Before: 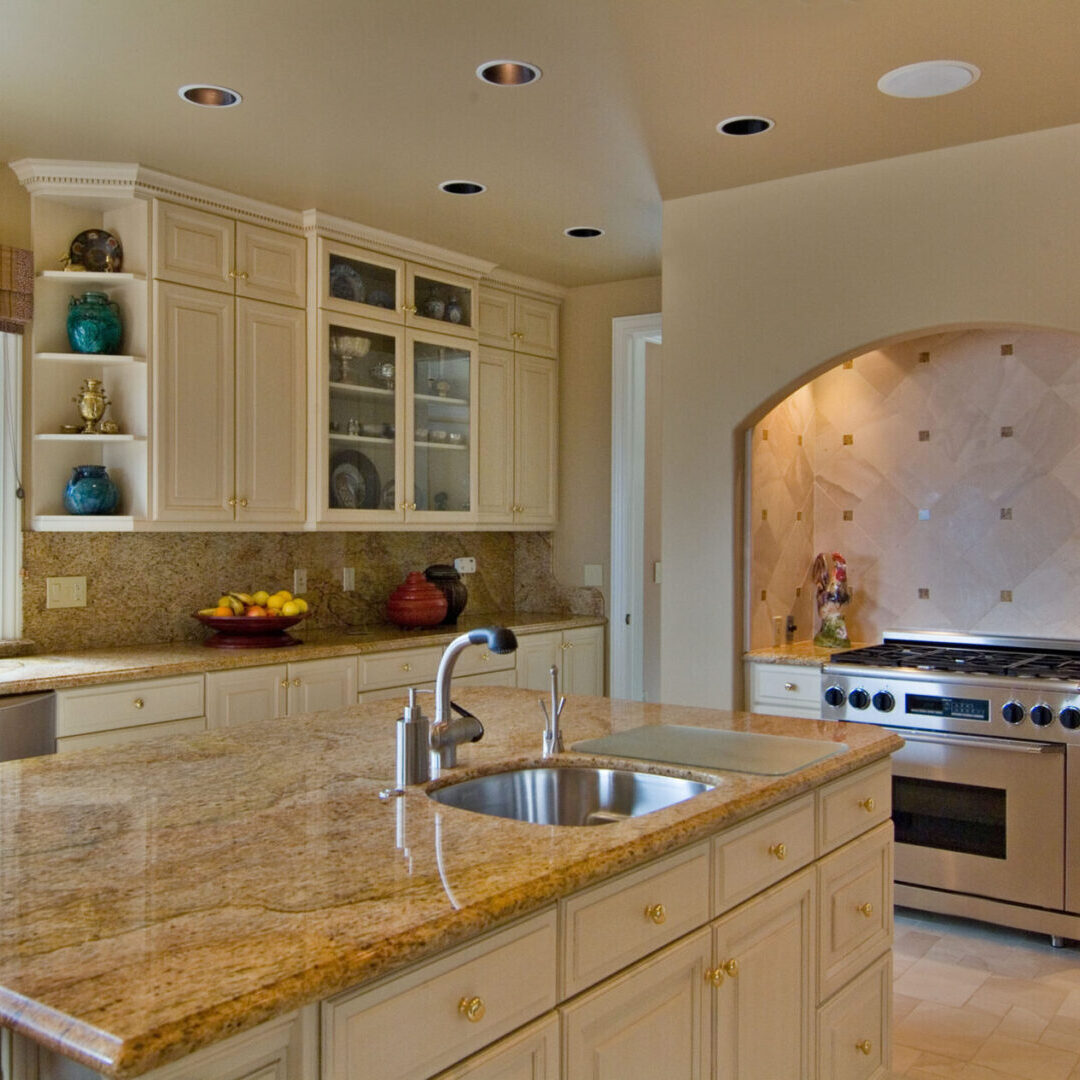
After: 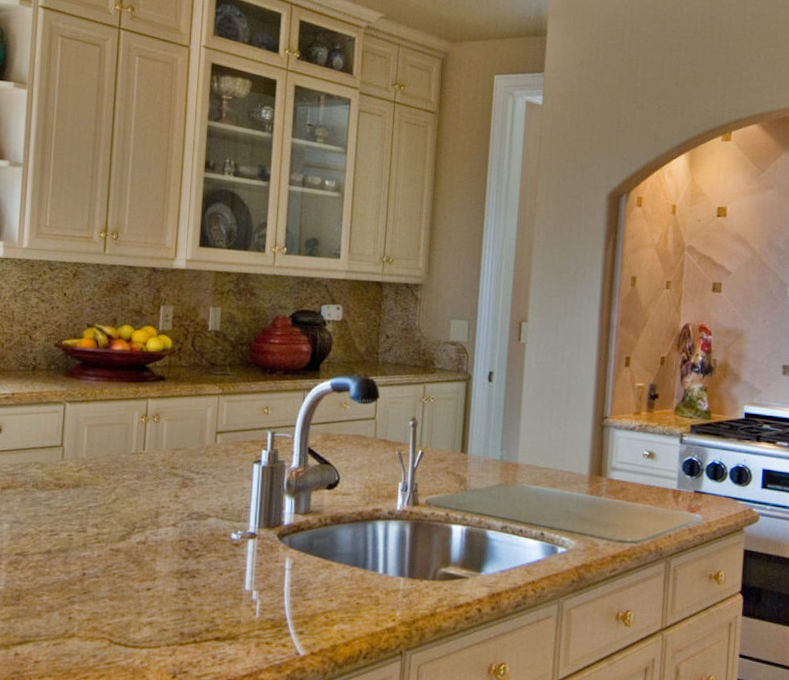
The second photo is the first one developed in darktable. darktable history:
crop and rotate: angle -3.71°, left 9.908%, top 21.297%, right 12.399%, bottom 11.79%
